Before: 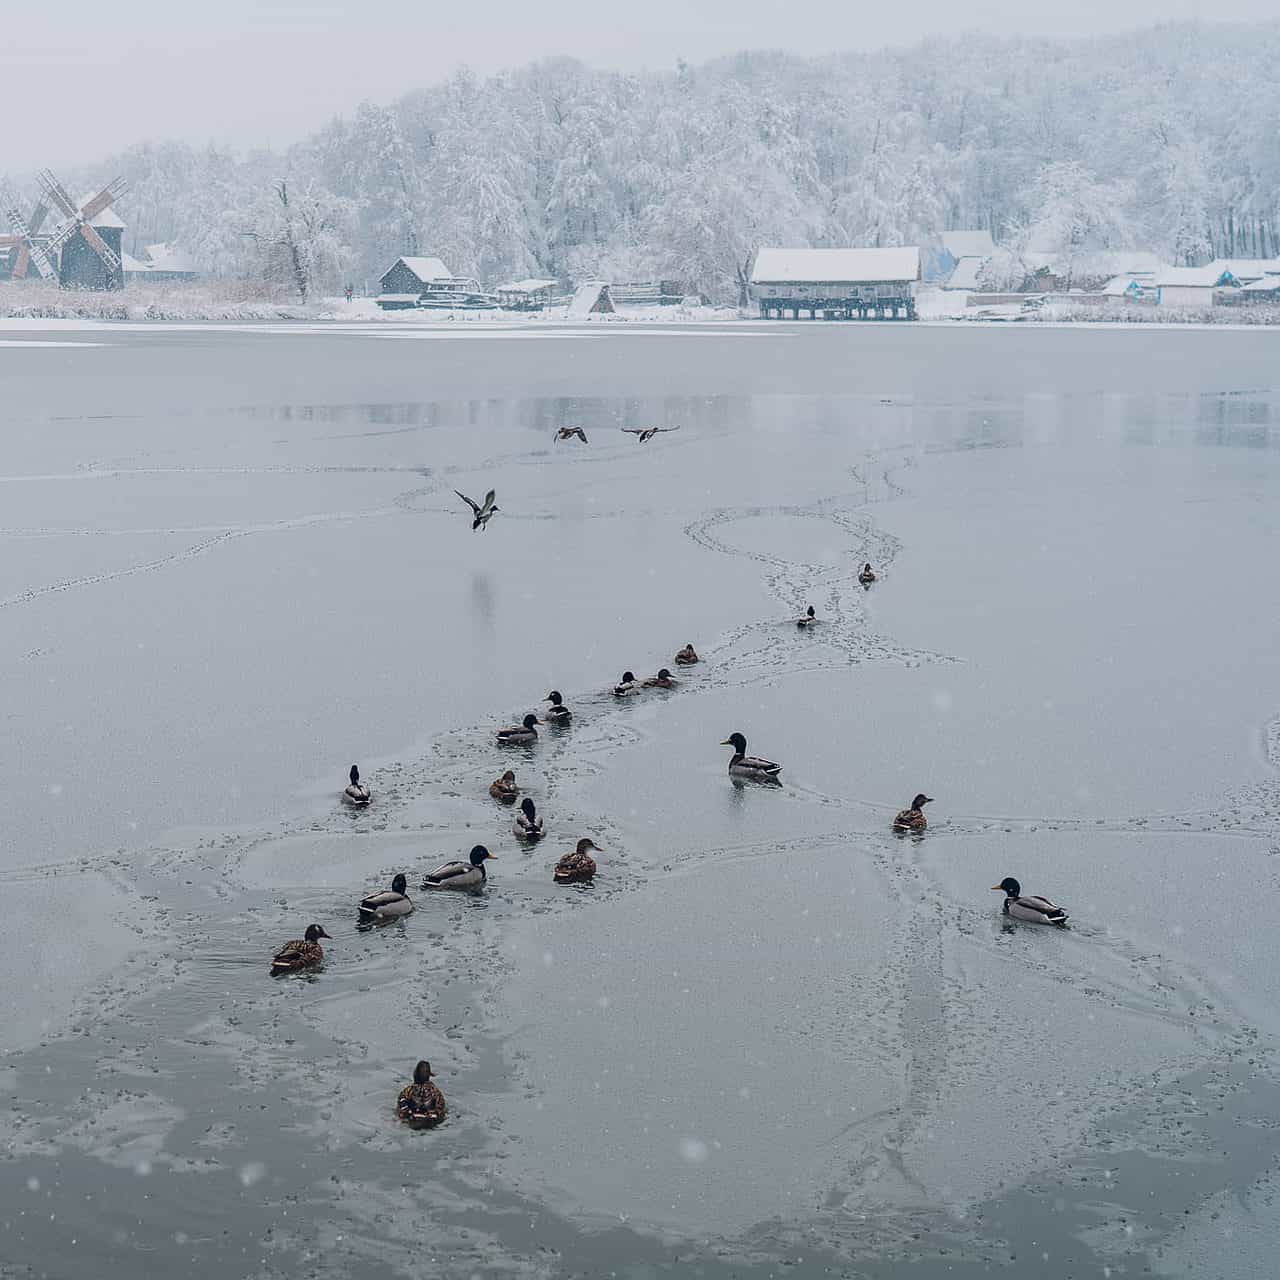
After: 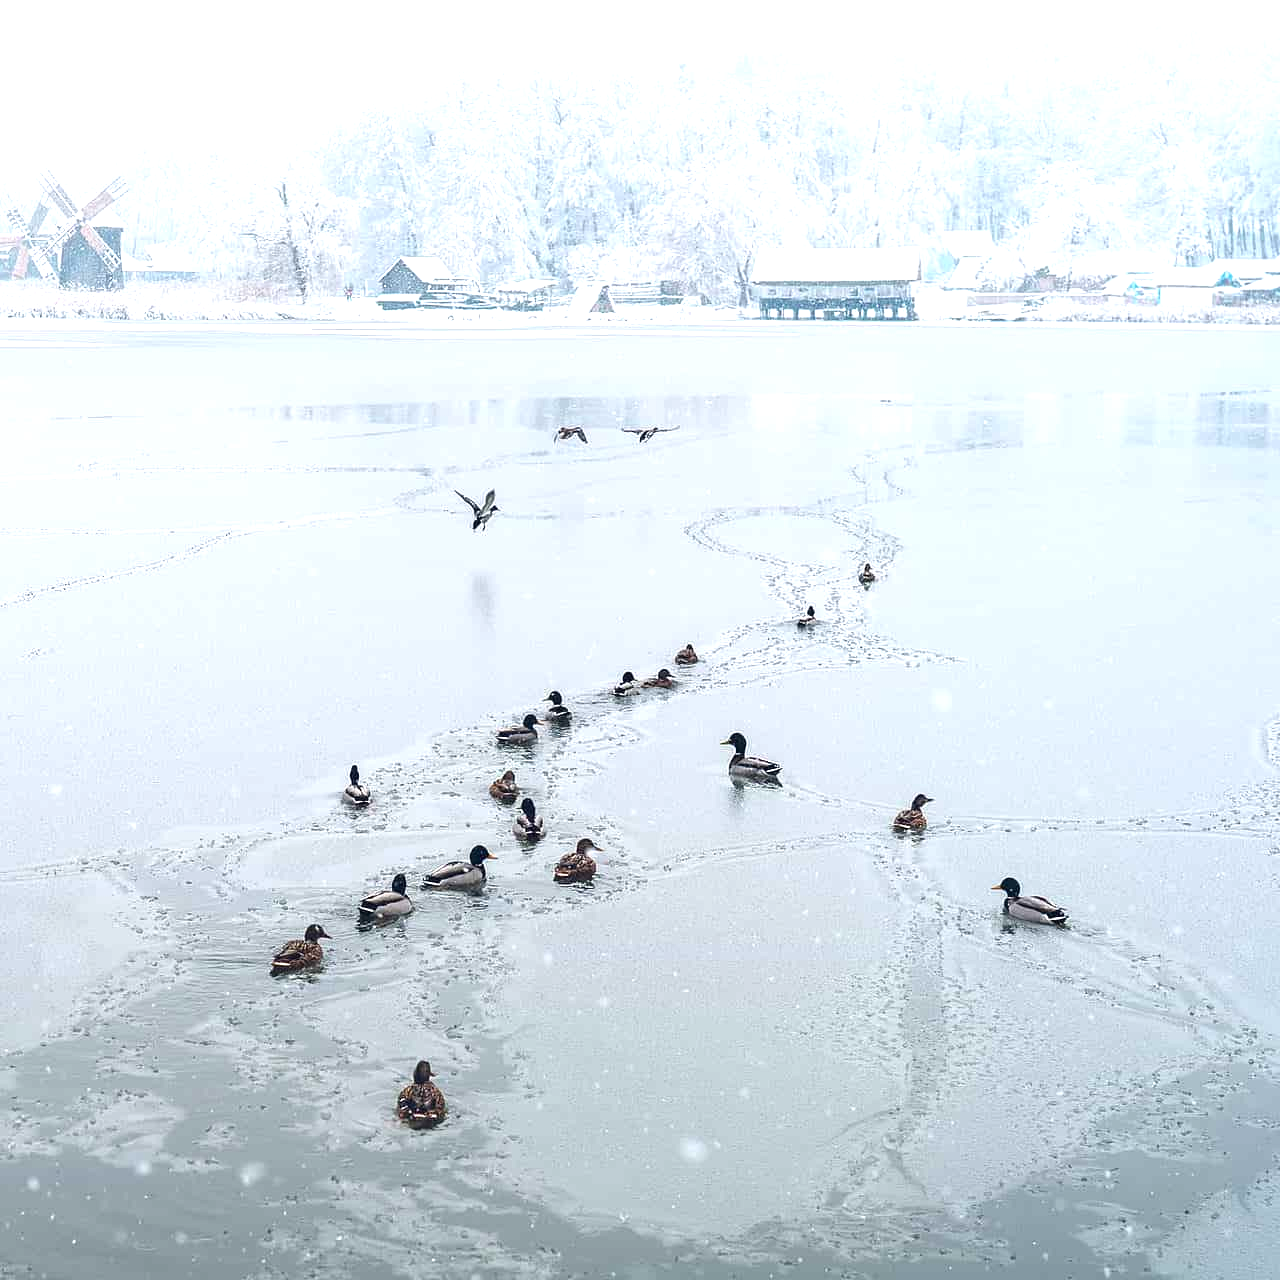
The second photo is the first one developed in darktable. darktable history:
exposure: black level correction 0, exposure 1.175 EV, compensate highlight preservation false
